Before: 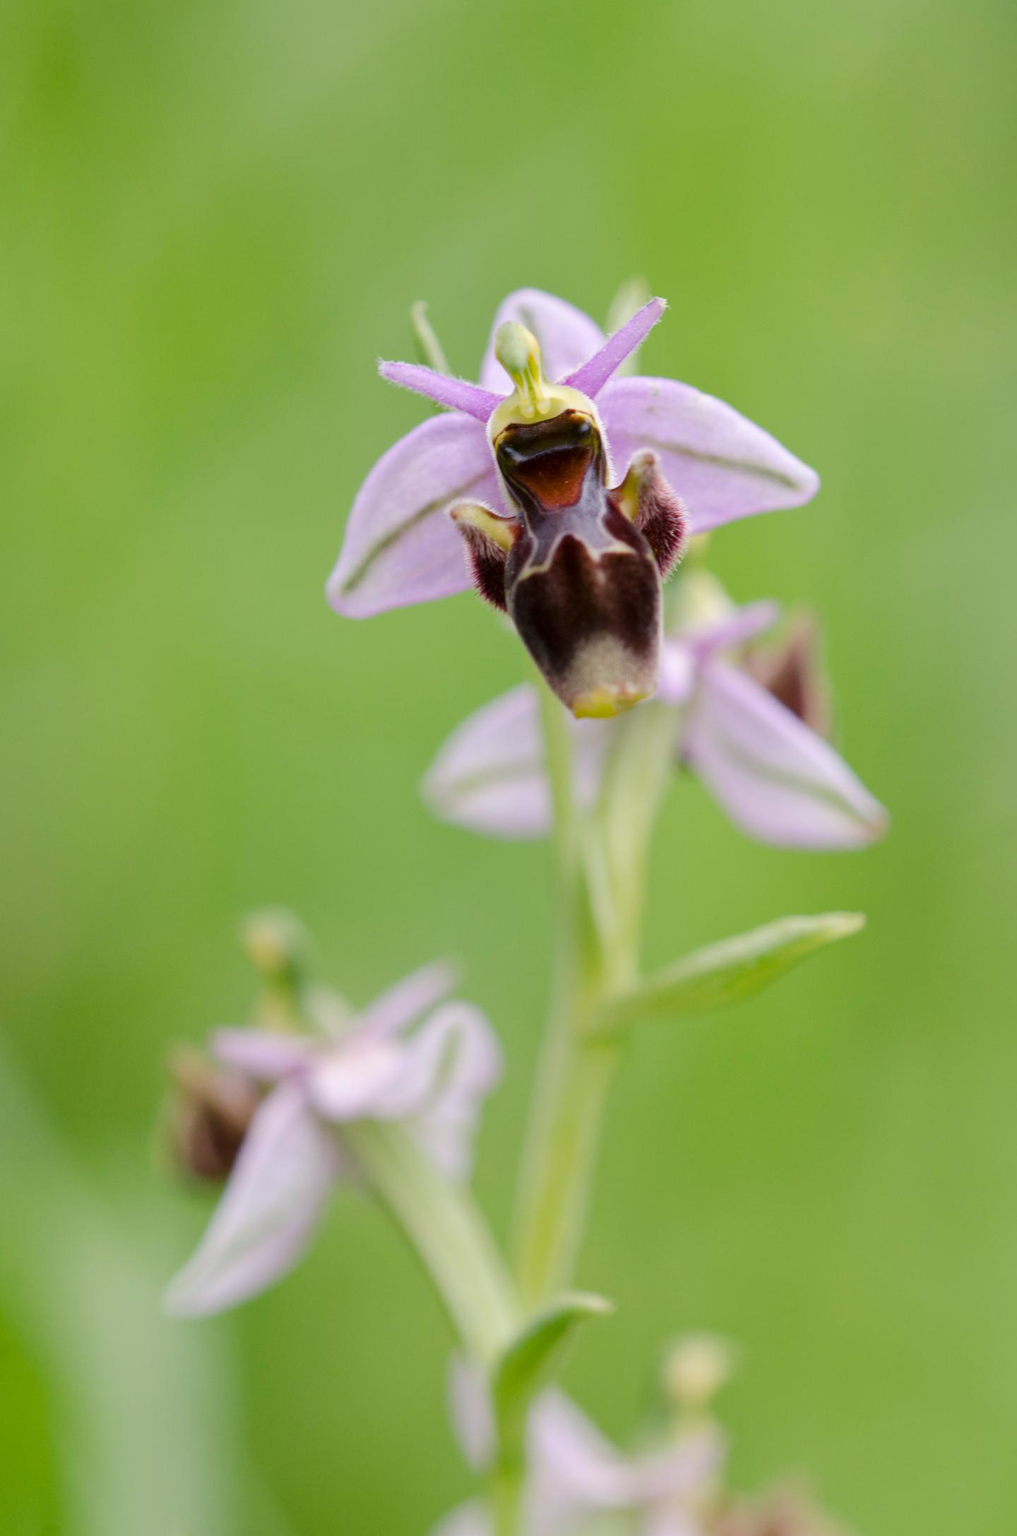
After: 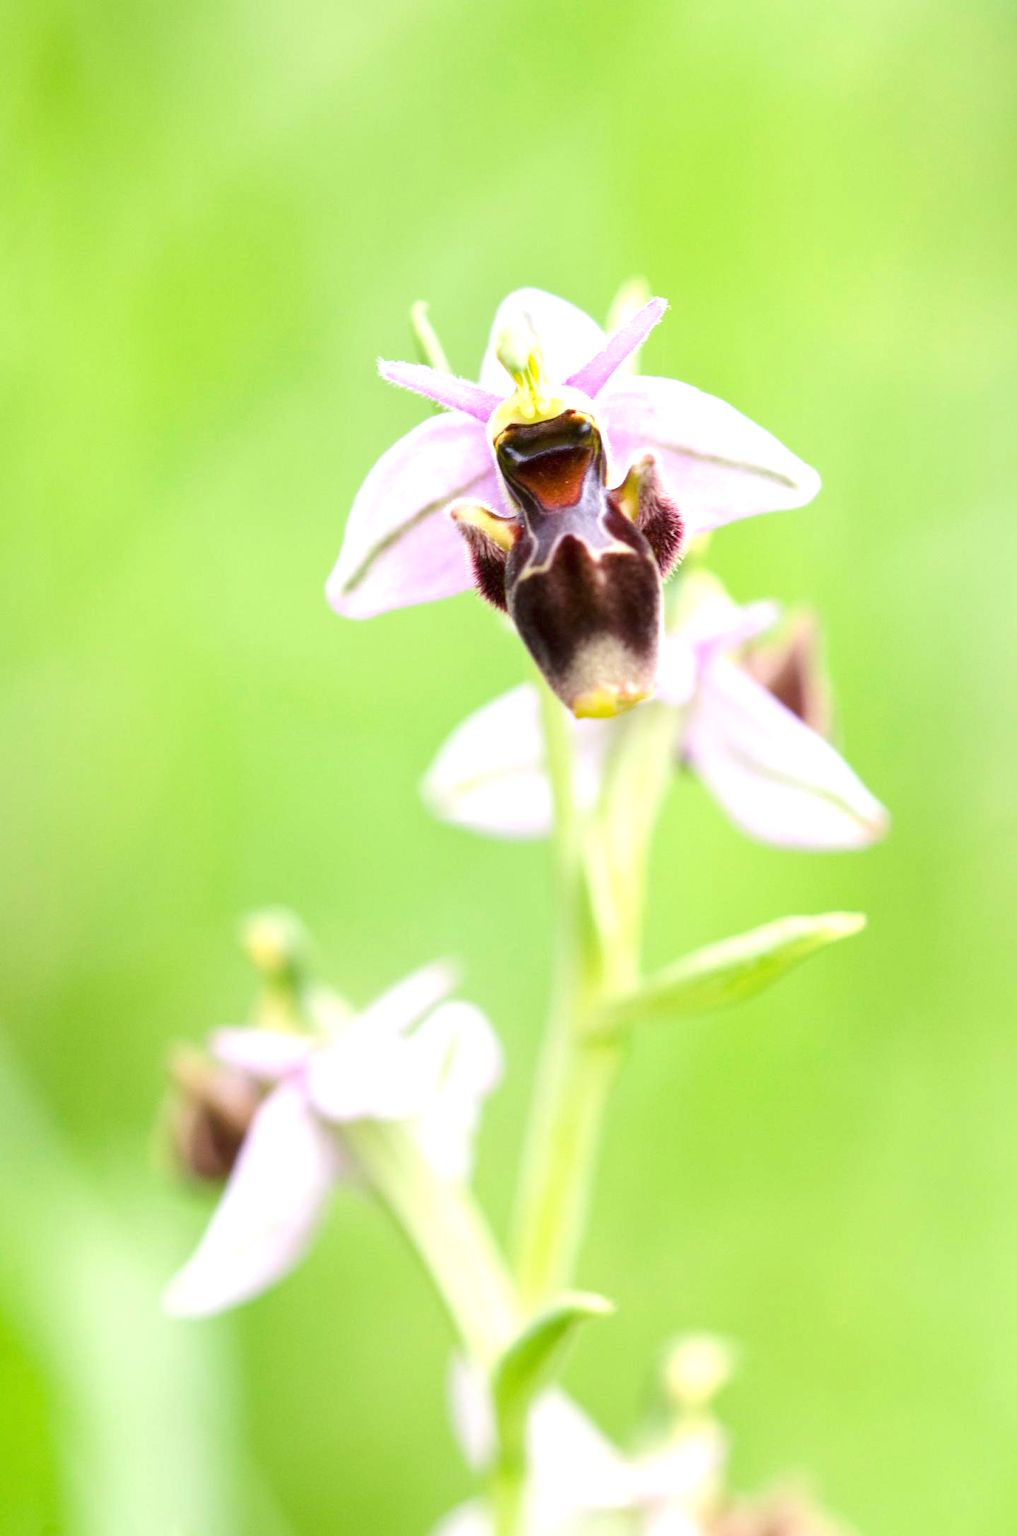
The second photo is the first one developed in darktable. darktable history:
exposure: black level correction 0, exposure 1.096 EV, compensate highlight preservation false
